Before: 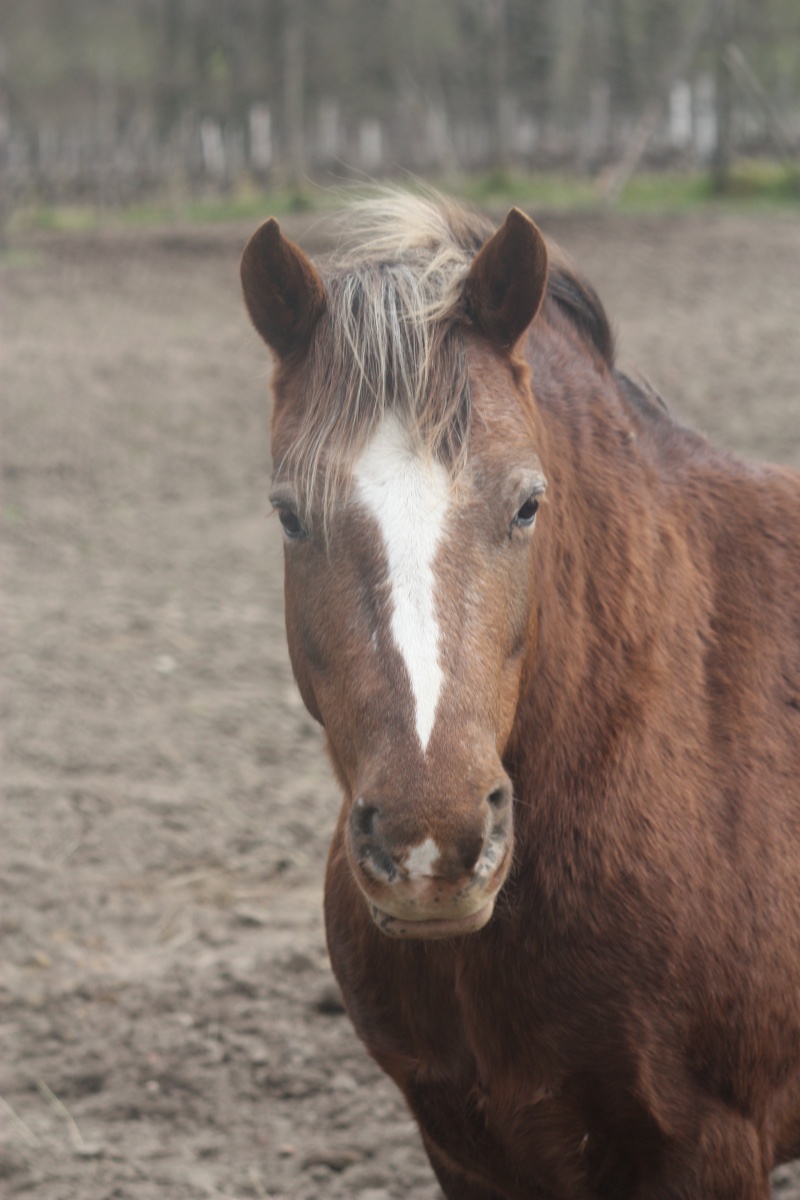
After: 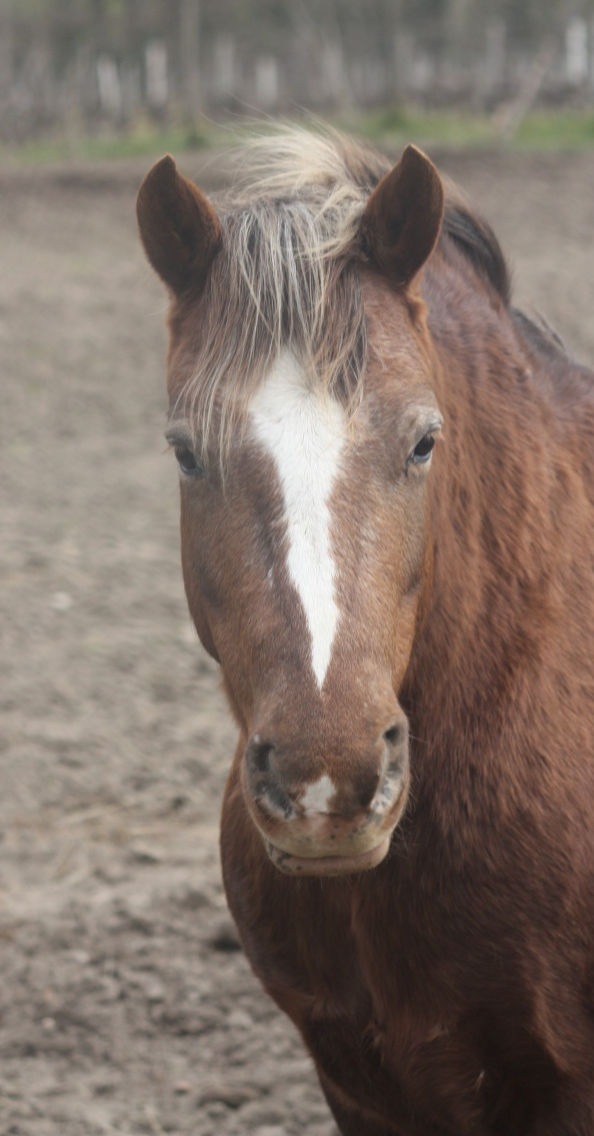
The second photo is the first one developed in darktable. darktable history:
crop and rotate: left 13.104%, top 5.307%, right 12.596%
